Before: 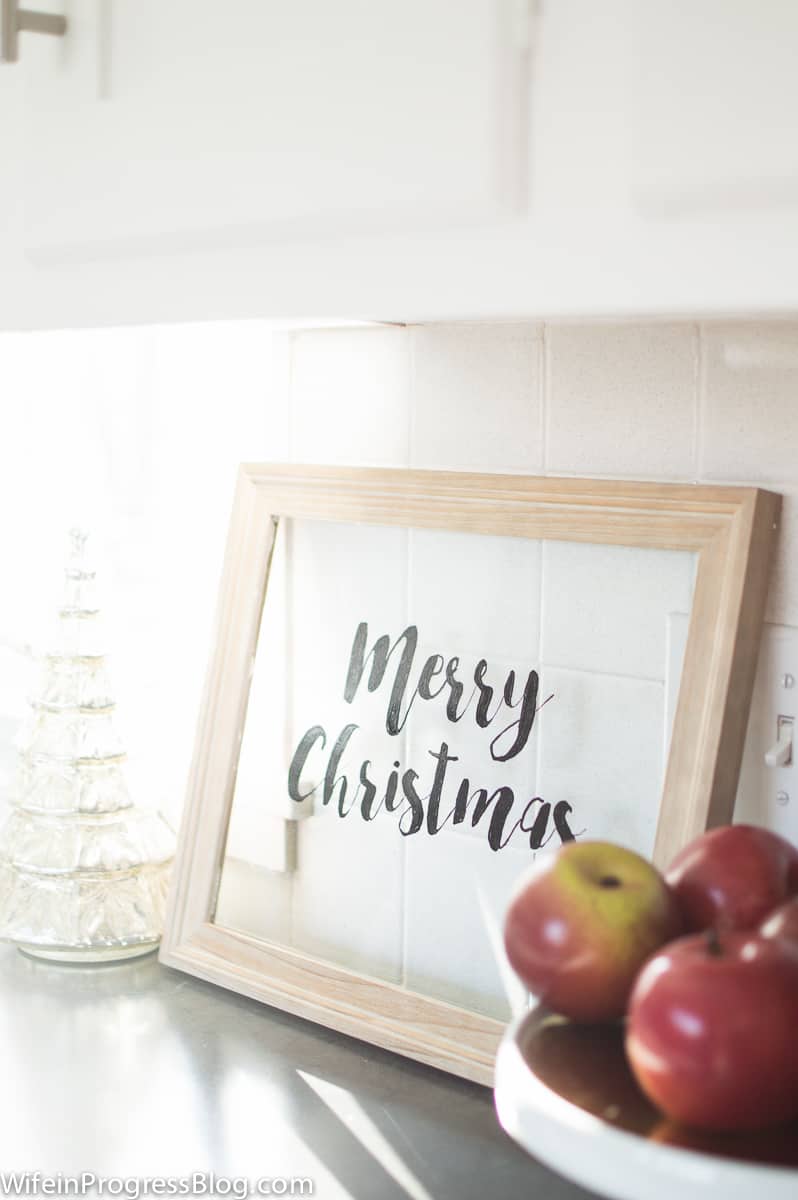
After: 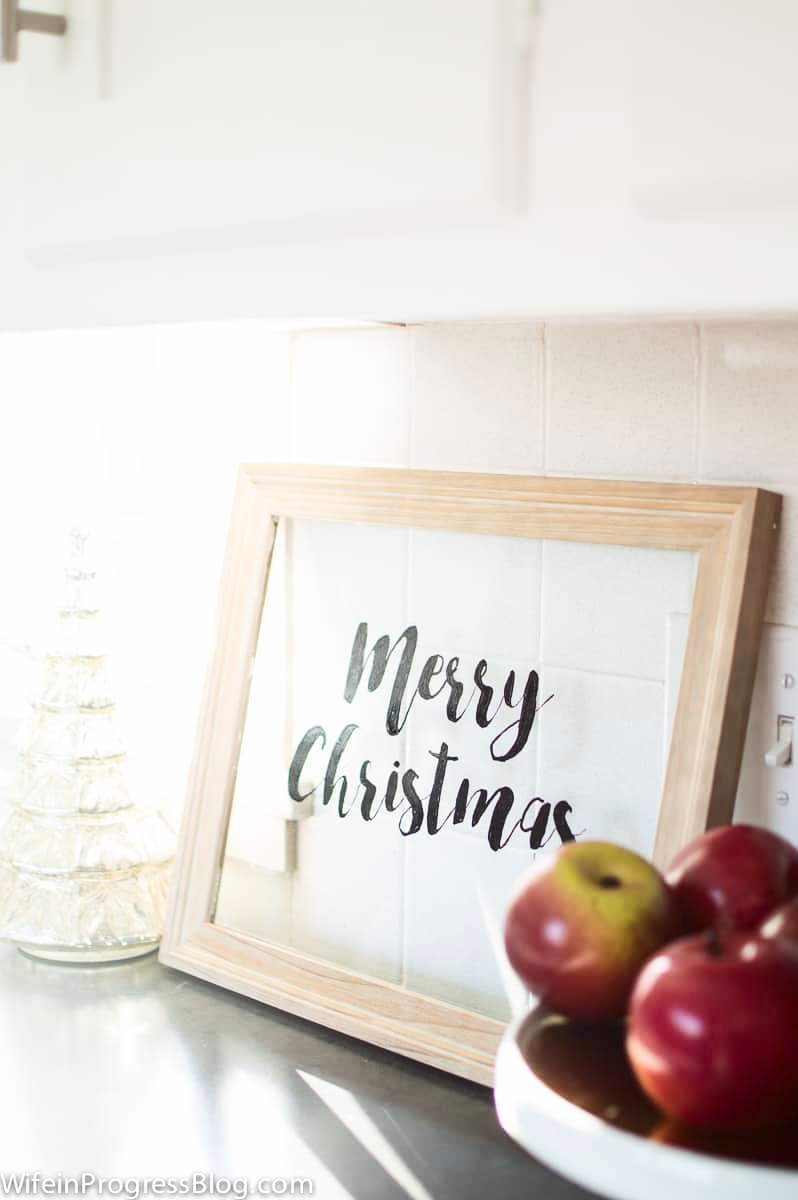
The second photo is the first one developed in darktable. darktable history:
contrast brightness saturation: contrast 0.206, brightness -0.102, saturation 0.213
